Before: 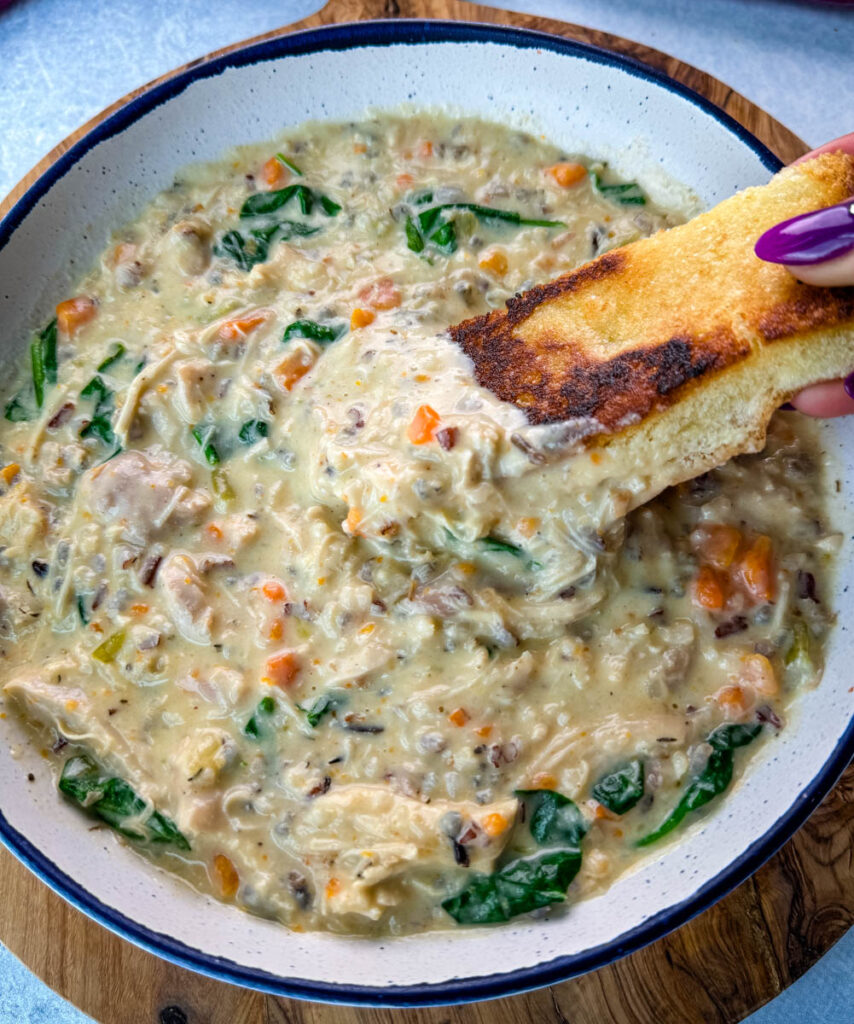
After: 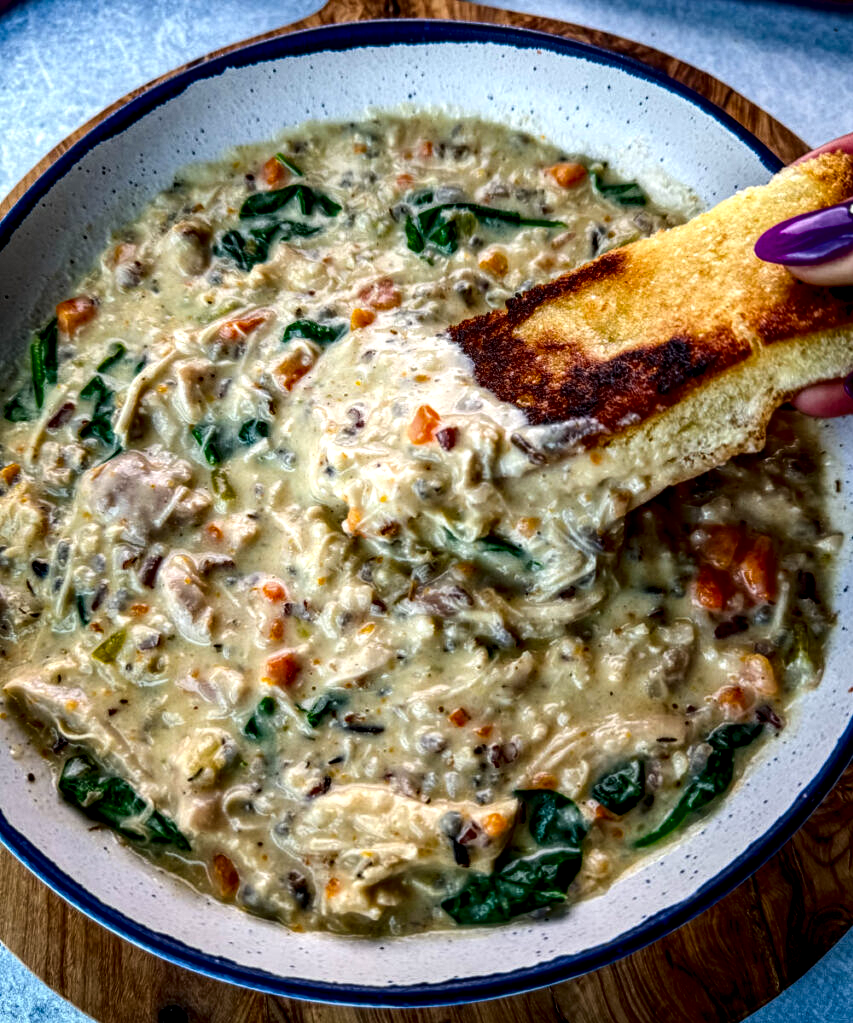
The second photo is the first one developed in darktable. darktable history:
local contrast: detail 160%
contrast brightness saturation: contrast 0.134, brightness -0.239, saturation 0.136
